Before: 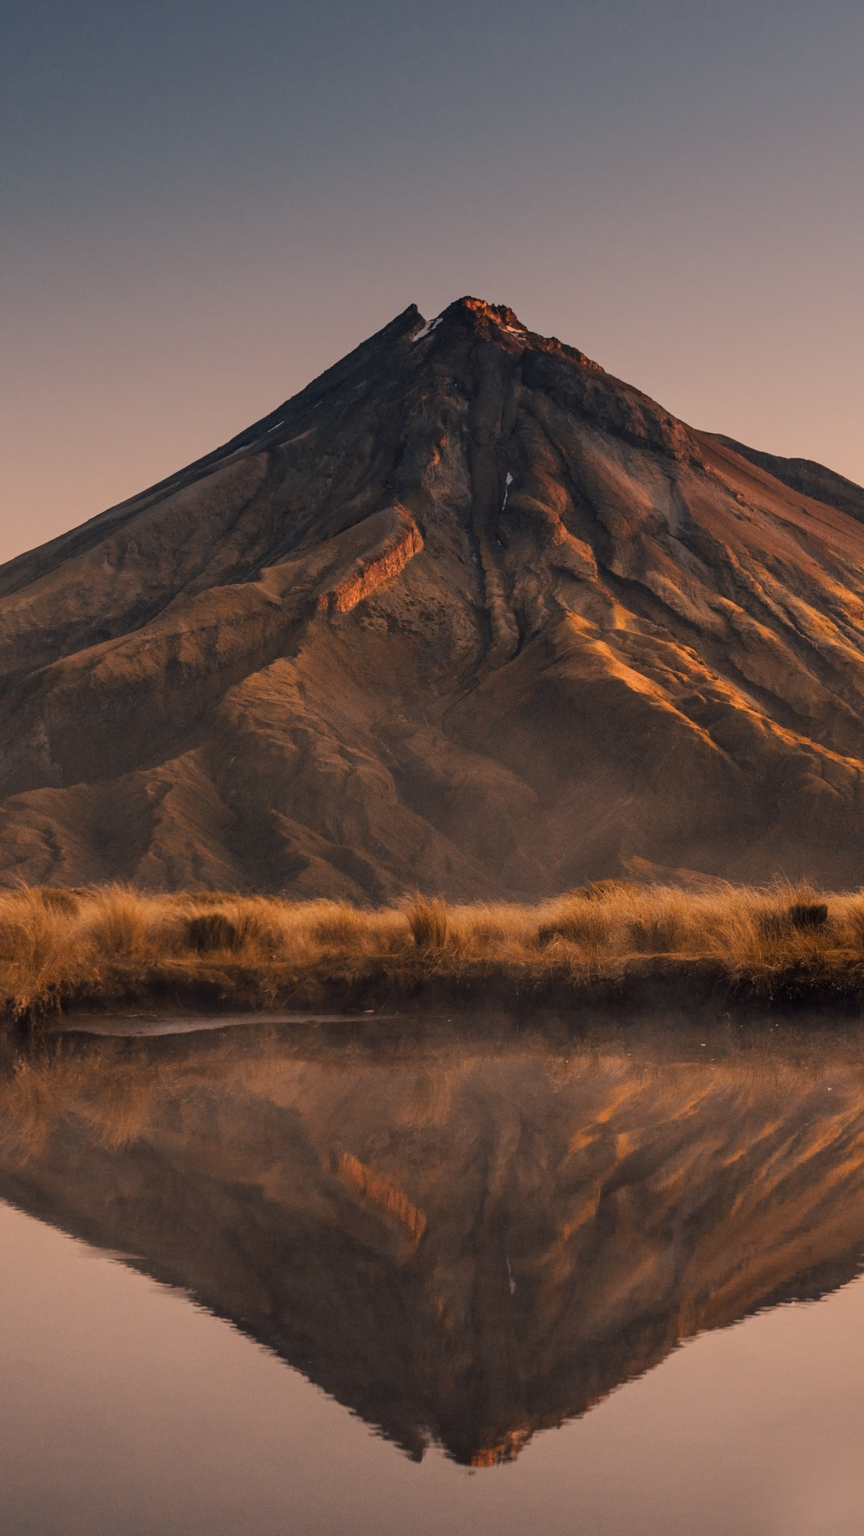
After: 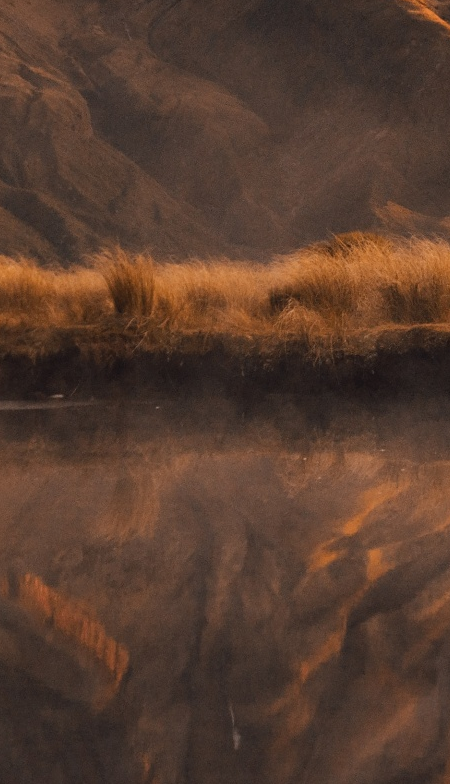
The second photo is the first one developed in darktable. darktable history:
crop: left 37.471%, top 45.209%, right 20.626%, bottom 13.532%
exposure: black level correction 0, exposure 0 EV, compensate exposure bias true, compensate highlight preservation false
